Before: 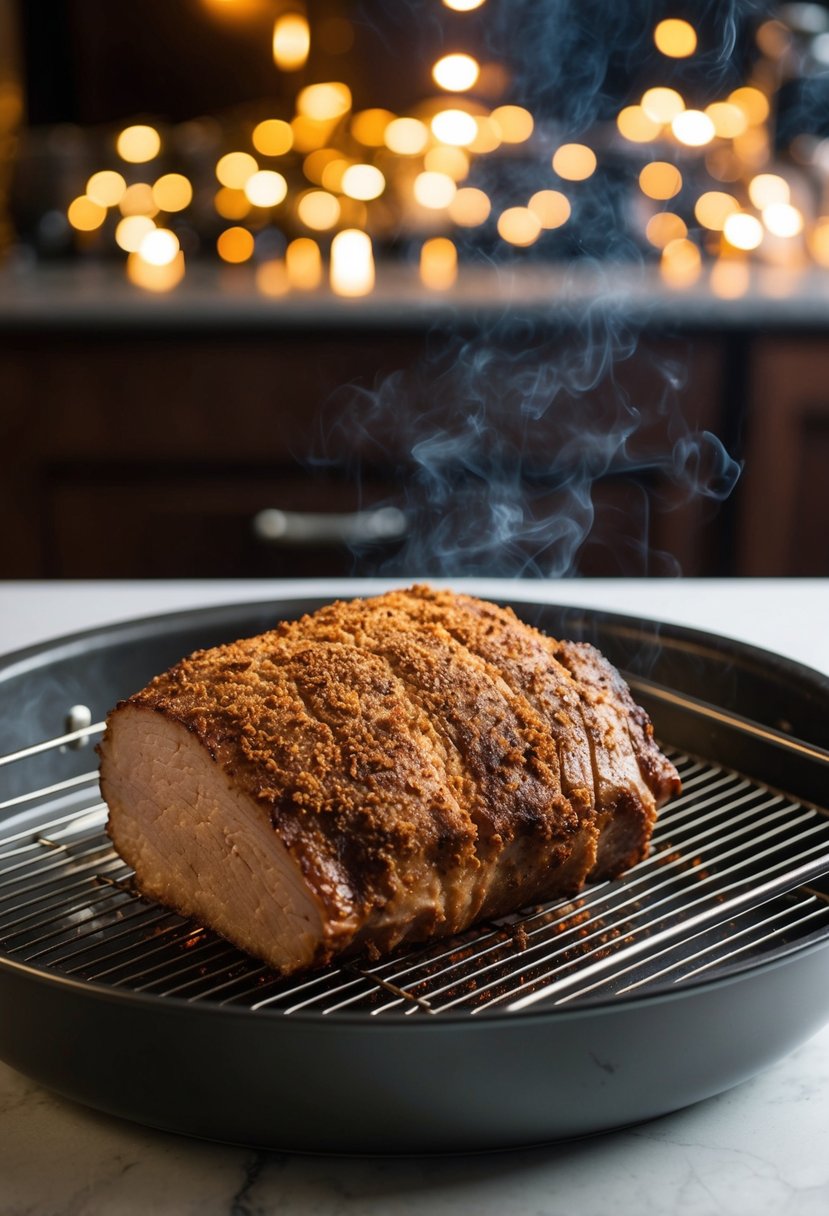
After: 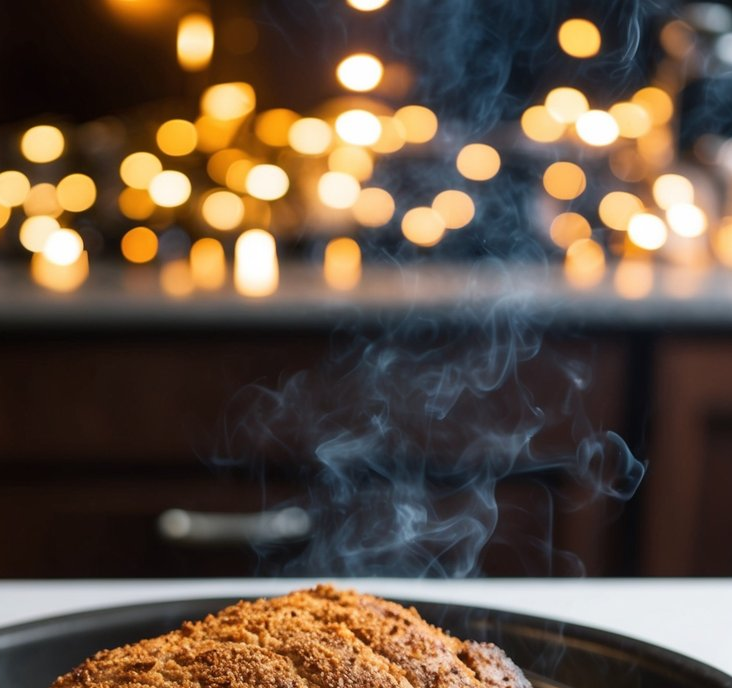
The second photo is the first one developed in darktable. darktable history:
crop and rotate: left 11.582%, bottom 43.358%
